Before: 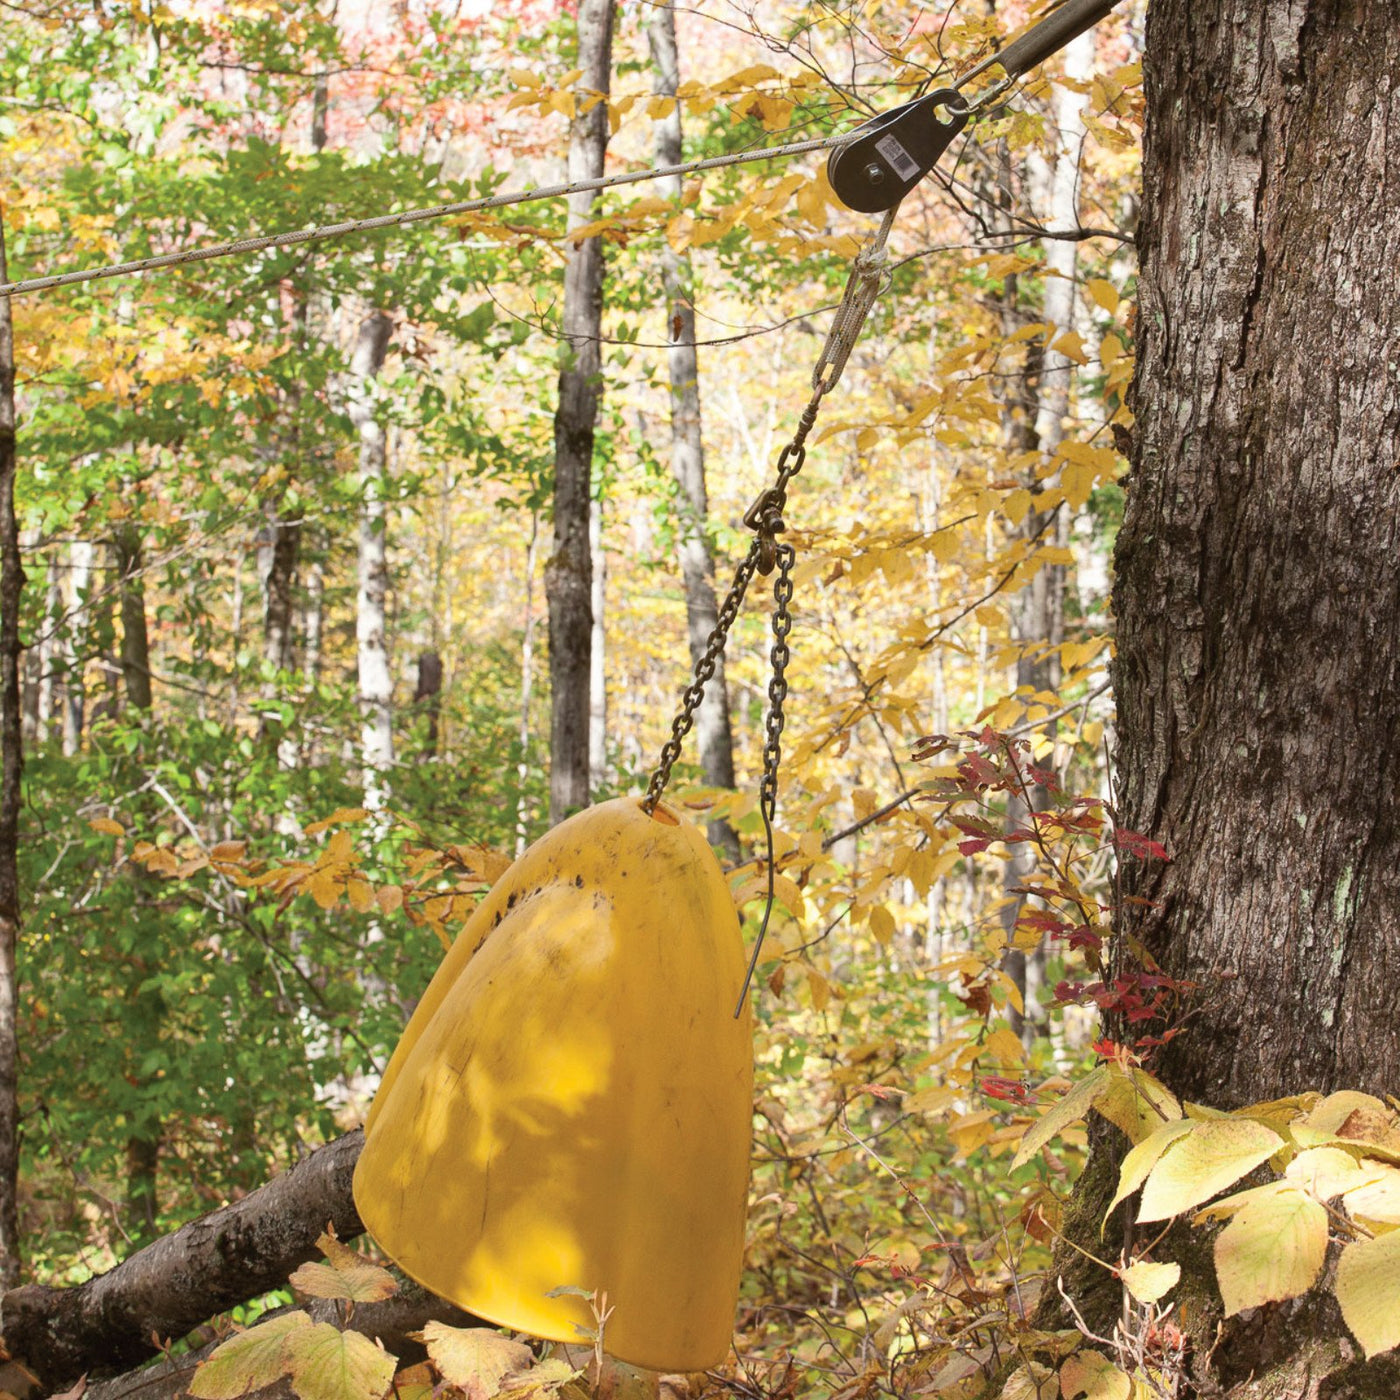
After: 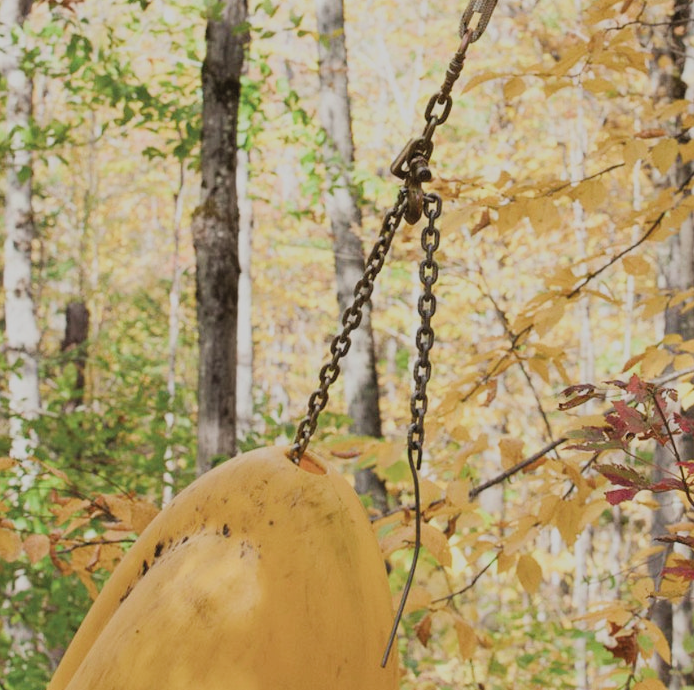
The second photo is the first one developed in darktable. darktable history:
filmic rgb: black relative exposure -7.65 EV, white relative exposure 4.56 EV, hardness 3.61, color science v5 (2021), contrast in shadows safe, contrast in highlights safe
crop: left 25.251%, top 25.129%, right 25.154%, bottom 25.542%
